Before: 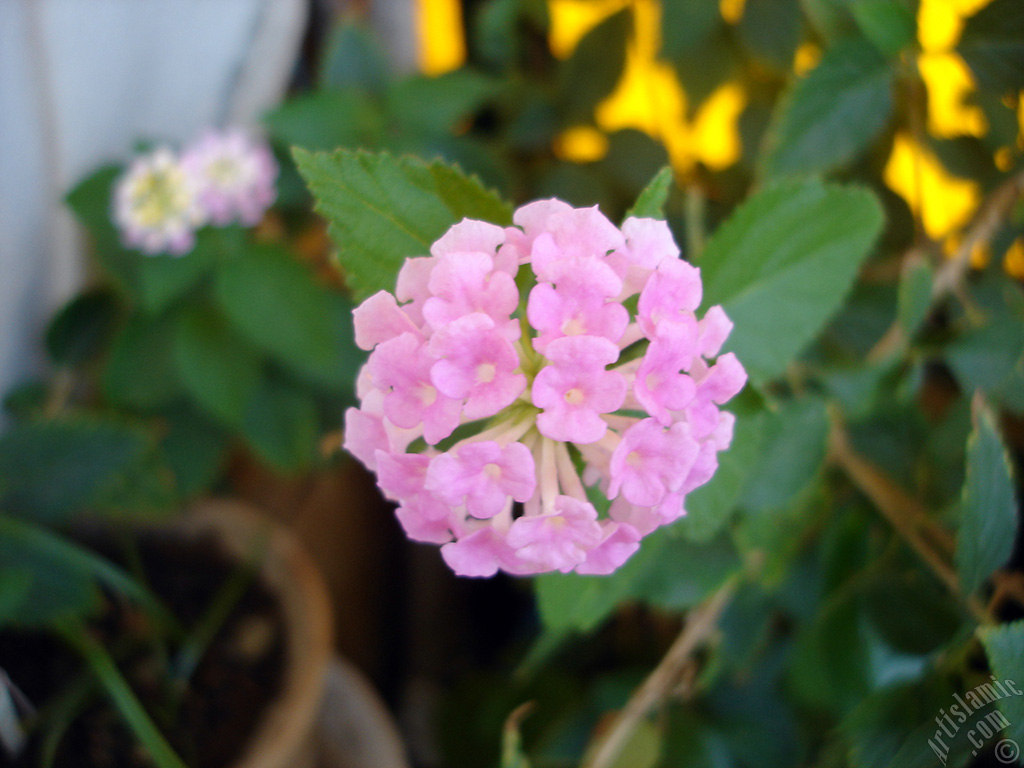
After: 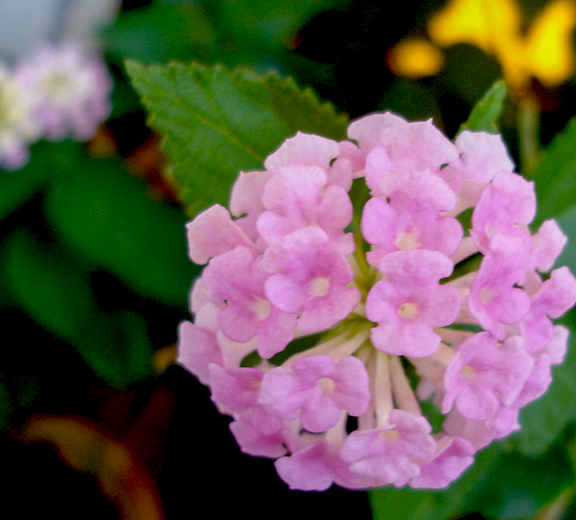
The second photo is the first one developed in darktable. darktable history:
exposure: black level correction 0.045, exposure -0.231 EV, compensate highlight preservation false
local contrast: on, module defaults
crop: left 16.255%, top 11.281%, right 26.225%, bottom 20.551%
